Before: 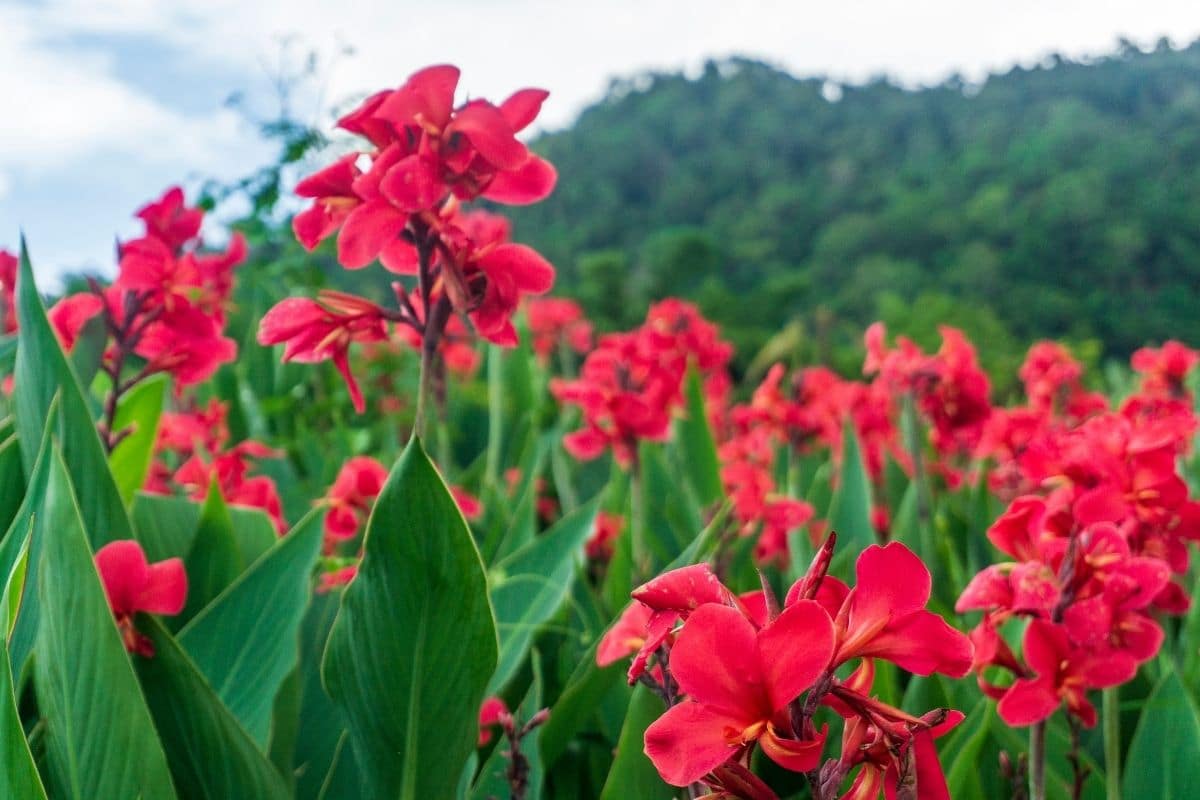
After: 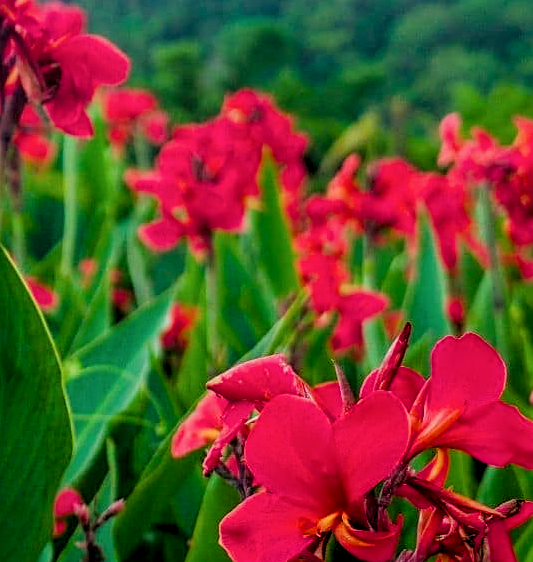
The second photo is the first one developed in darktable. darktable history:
sharpen: on, module defaults
local contrast: on, module defaults
color balance rgb: perceptual saturation grading › global saturation 30%, global vibrance 20%
filmic rgb: hardness 4.17
crop: left 35.432%, top 26.233%, right 20.145%, bottom 3.432%
